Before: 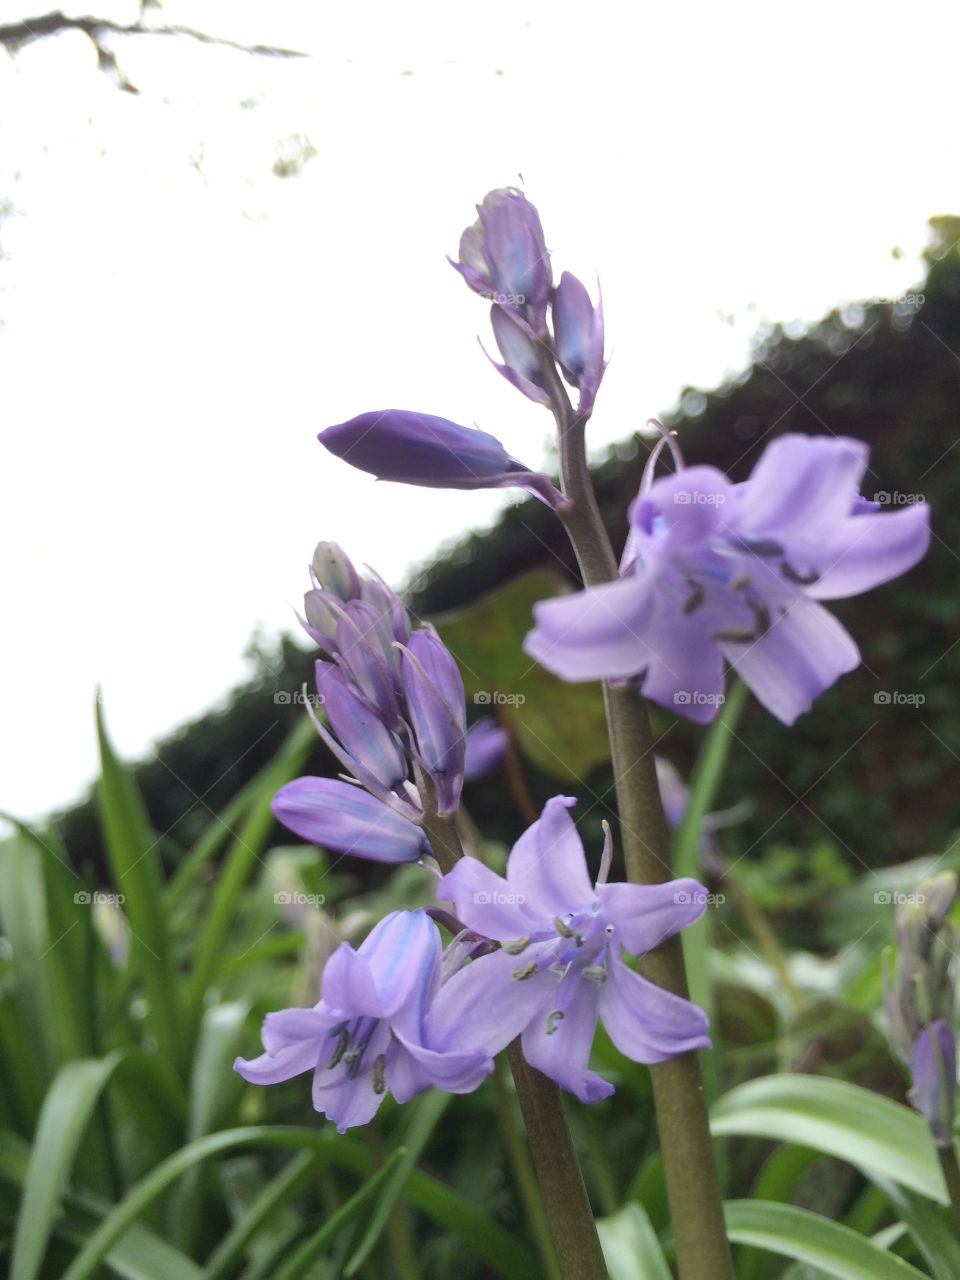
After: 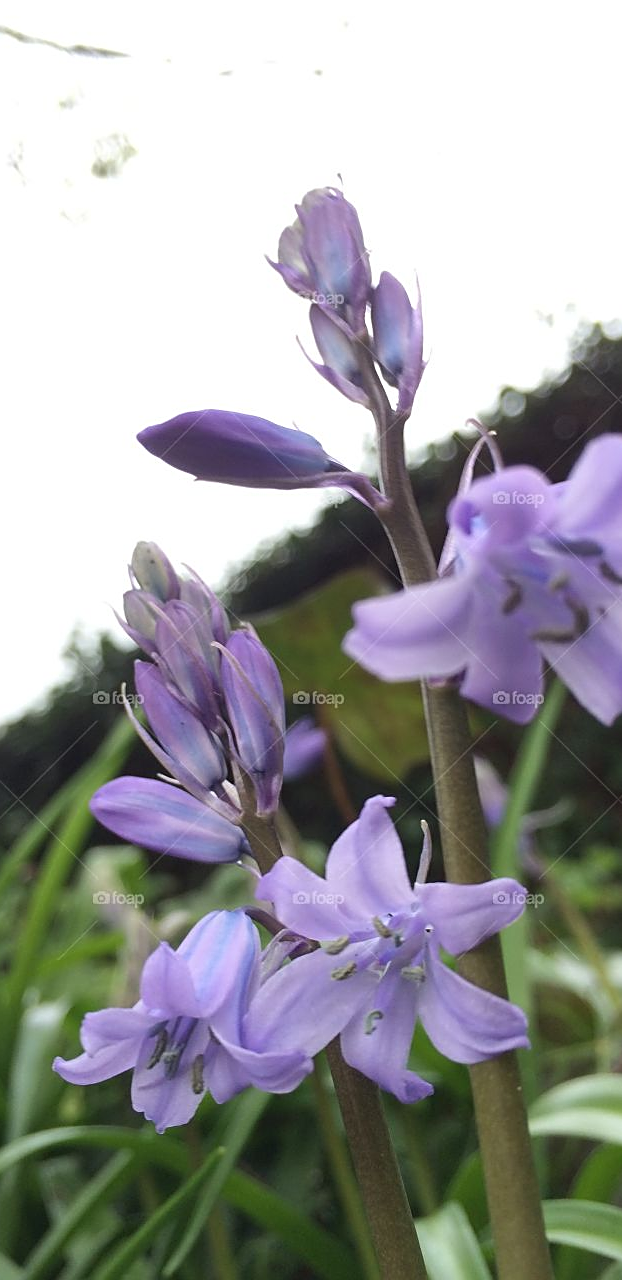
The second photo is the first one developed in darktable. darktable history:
sharpen: on, module defaults
crop and rotate: left 18.878%, right 16.253%
